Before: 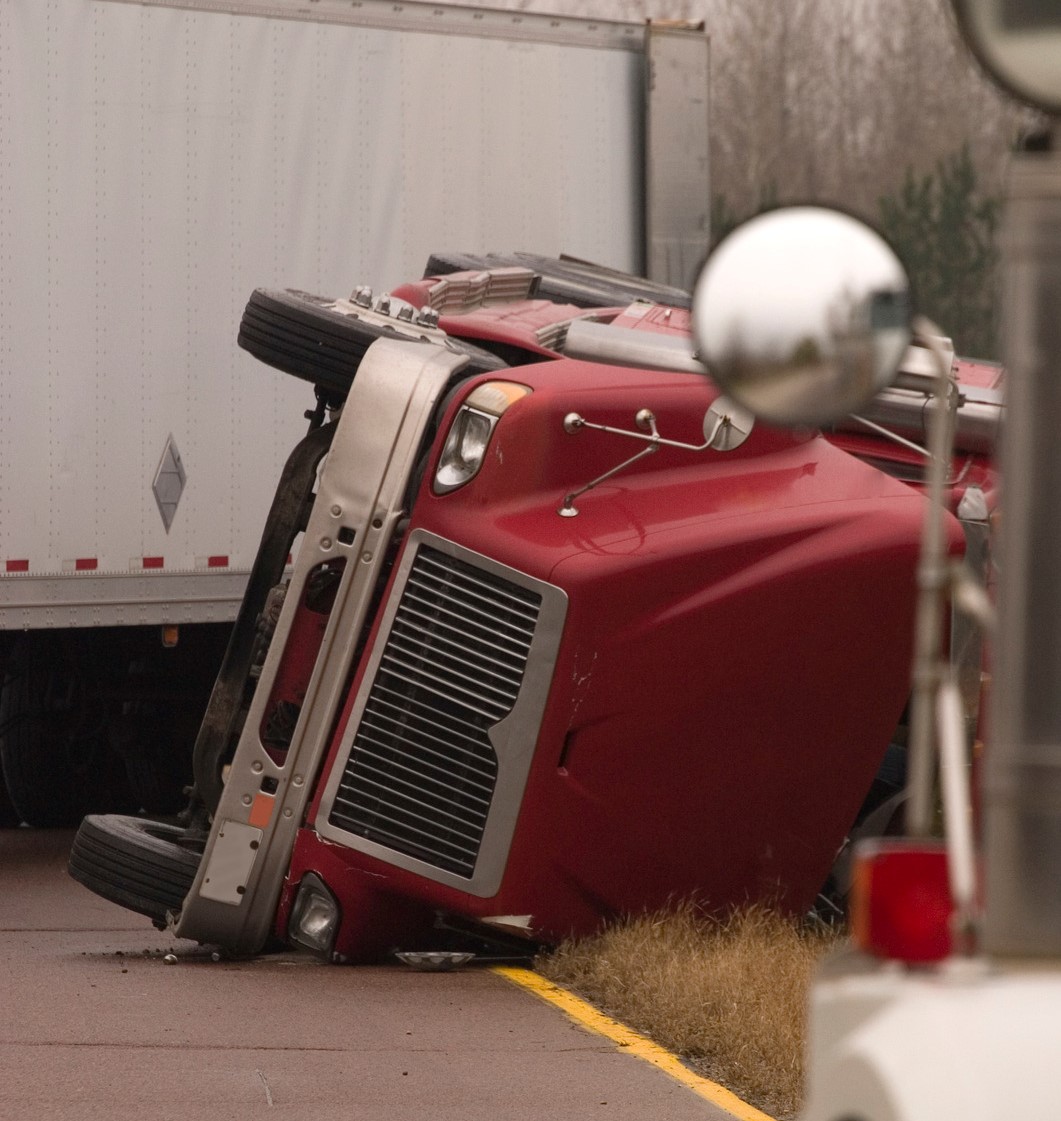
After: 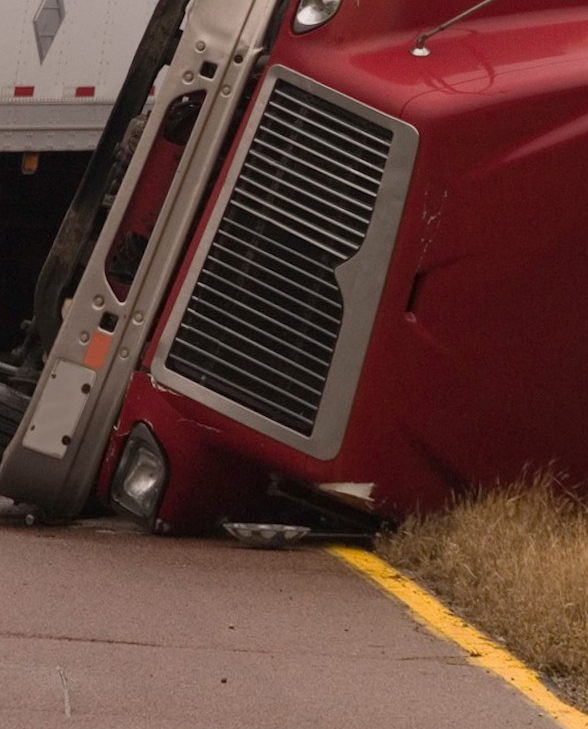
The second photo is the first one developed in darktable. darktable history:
crop and rotate: angle -0.82°, left 3.85%, top 31.828%, right 27.992%
rotate and perspective: rotation 0.72°, lens shift (vertical) -0.352, lens shift (horizontal) -0.051, crop left 0.152, crop right 0.859, crop top 0.019, crop bottom 0.964
